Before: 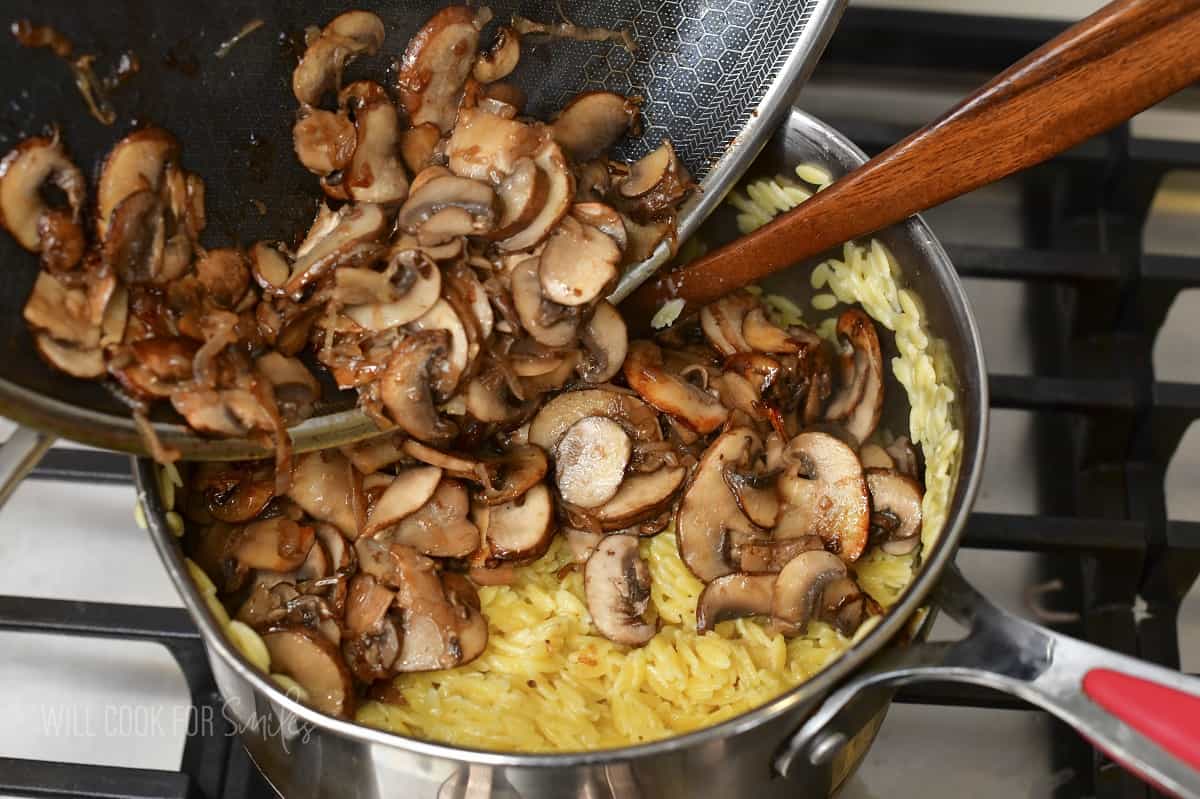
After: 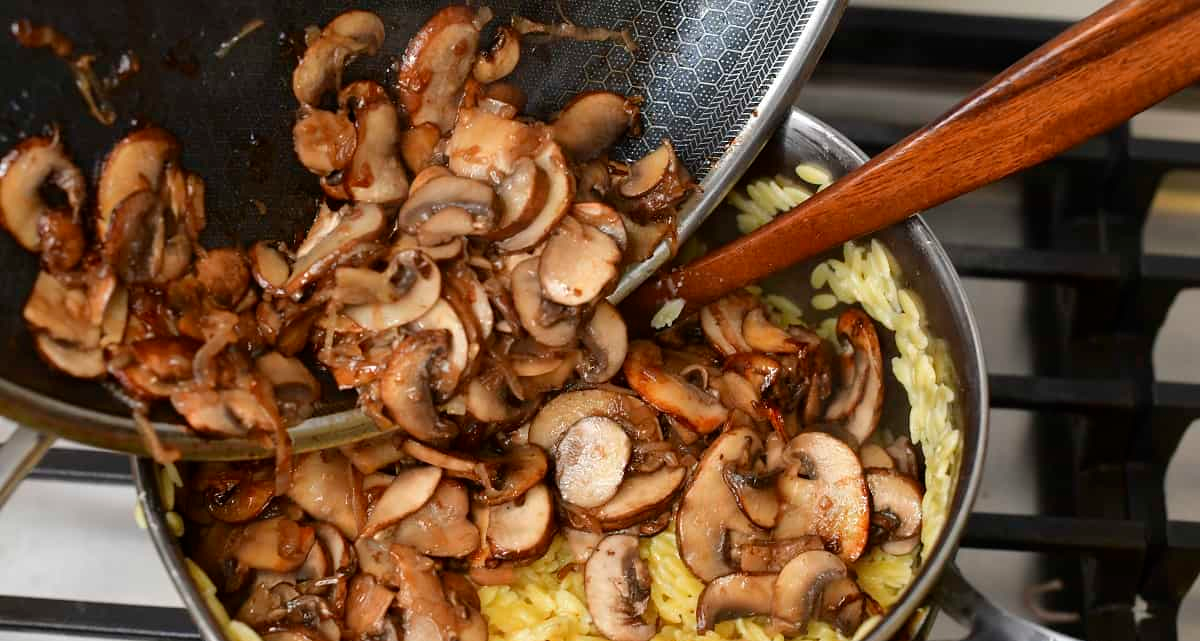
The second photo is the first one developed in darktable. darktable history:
crop: bottom 19.714%
